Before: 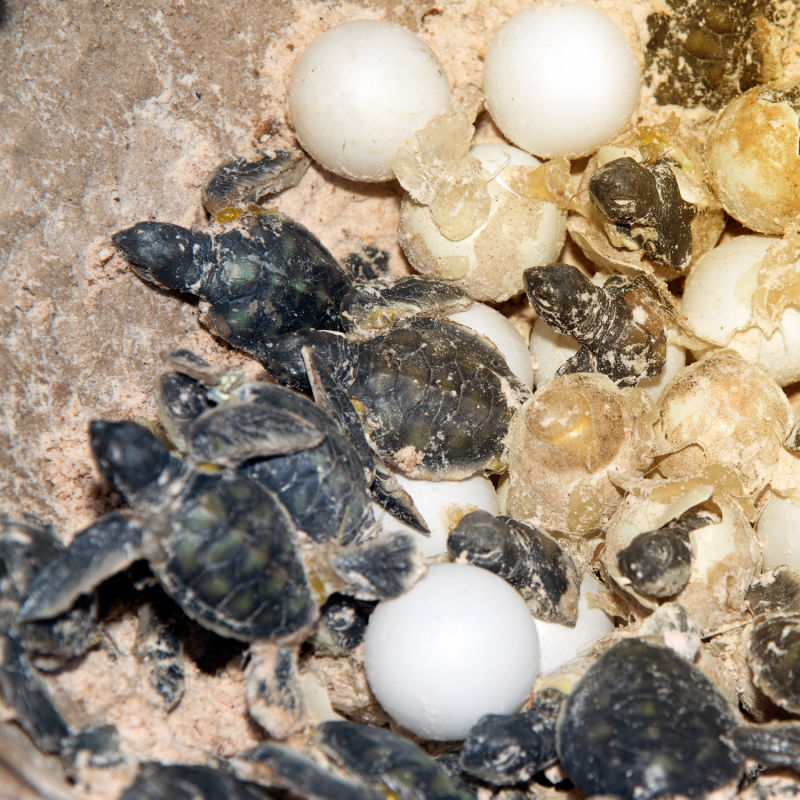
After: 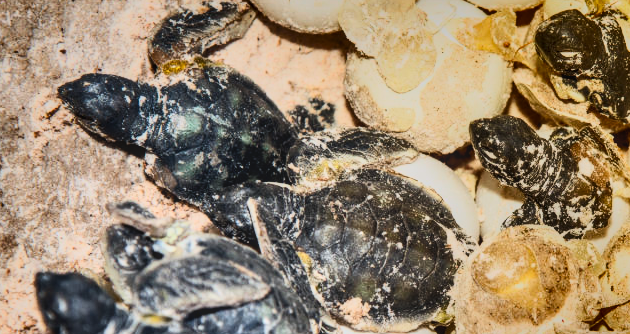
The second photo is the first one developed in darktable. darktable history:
crop: left 6.773%, top 18.534%, right 14.424%, bottom 39.707%
local contrast: detail 130%
shadows and highlights: shadows 18.1, highlights -84.21, soften with gaussian
contrast equalizer: octaves 7, y [[0.5 ×6], [0.5 ×6], [0.5, 0.5, 0.501, 0.545, 0.707, 0.863], [0 ×6], [0 ×6]]
exposure: exposure -0.114 EV, compensate highlight preservation false
contrast brightness saturation: contrast -0.165, brightness 0.044, saturation -0.132
base curve: curves: ch0 [(0, 0) (0.007, 0.004) (0.027, 0.03) (0.046, 0.07) (0.207, 0.54) (0.442, 0.872) (0.673, 0.972) (1, 1)]
